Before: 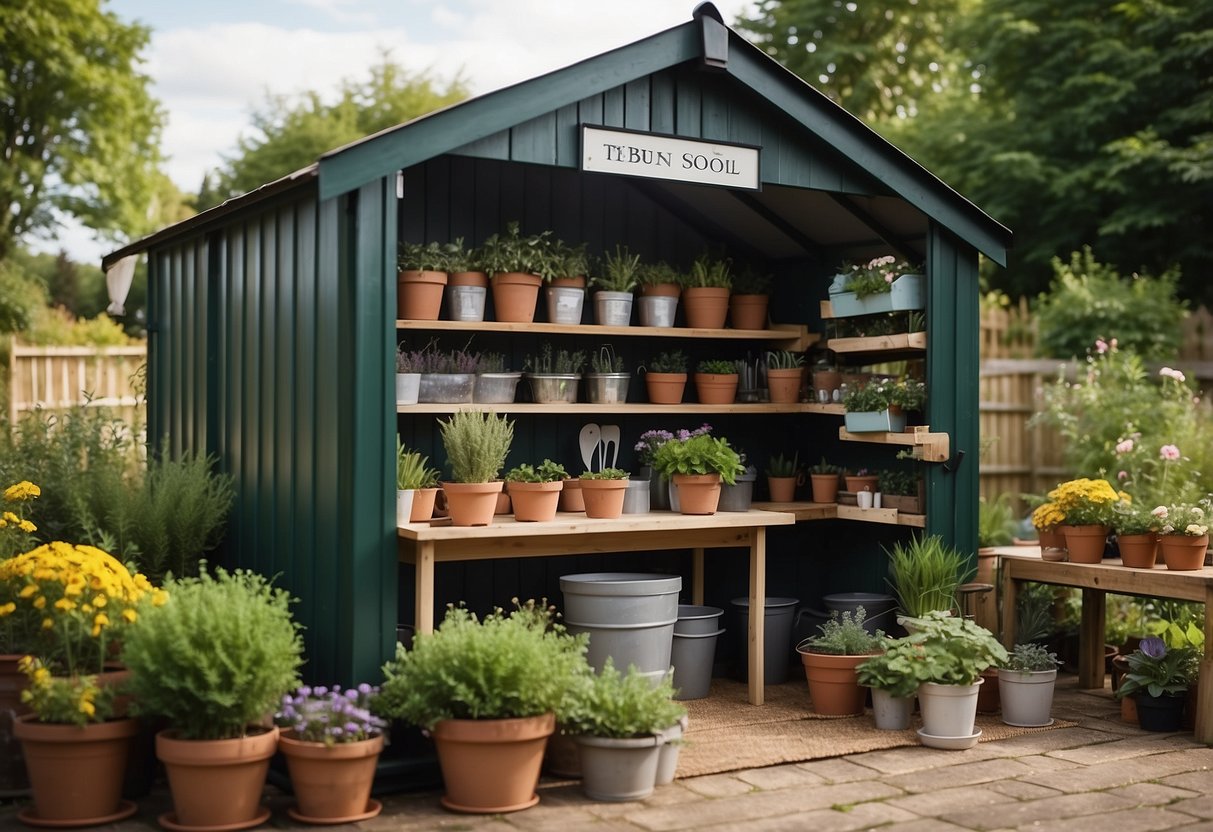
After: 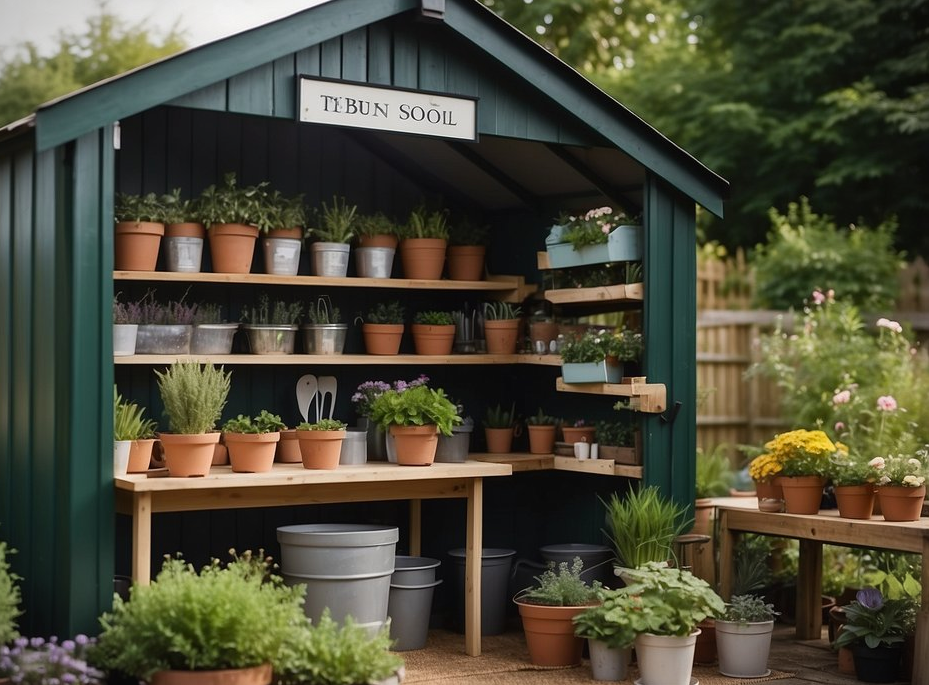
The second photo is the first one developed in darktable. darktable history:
vignetting: fall-off start 97.15%, width/height ratio 1.184
crop: left 23.396%, top 5.901%, bottom 11.687%
contrast brightness saturation: contrast -0.02, brightness -0.013, saturation 0.032
